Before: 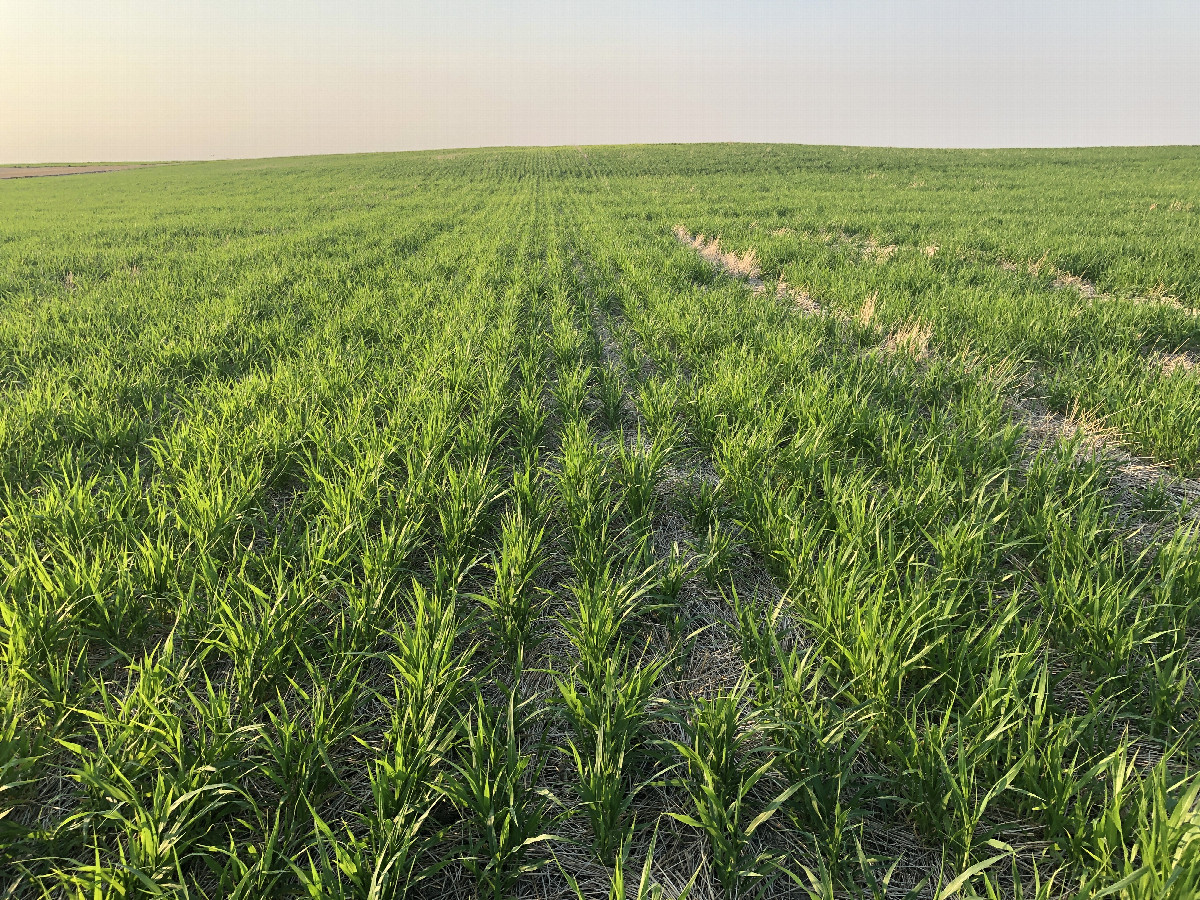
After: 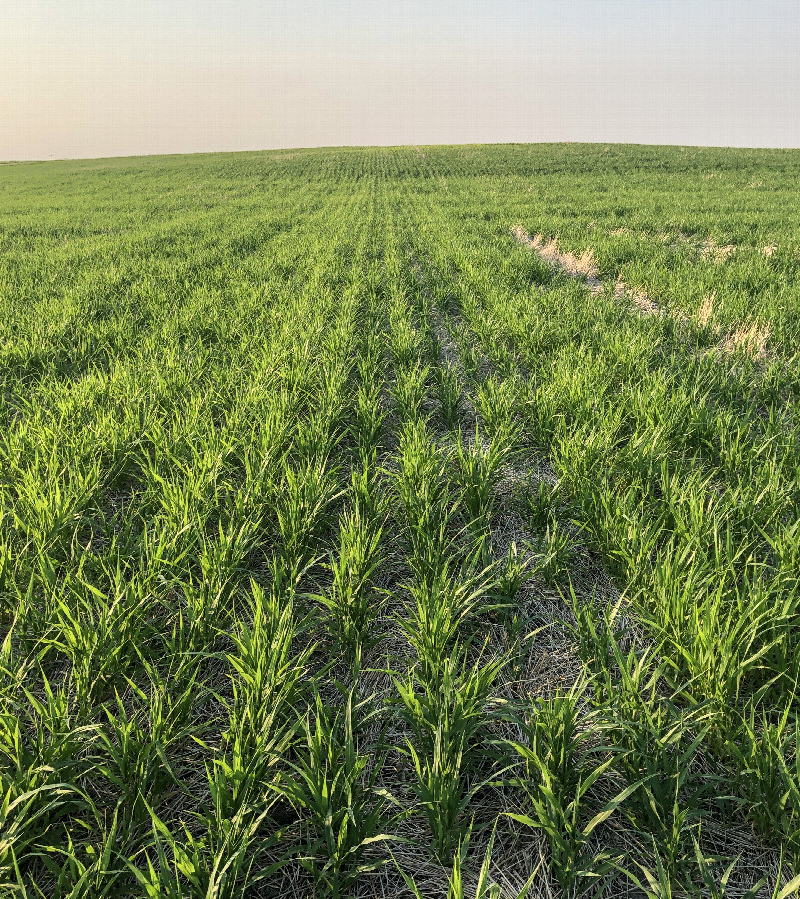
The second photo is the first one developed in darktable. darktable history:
local contrast: on, module defaults
crop and rotate: left 13.537%, right 19.796%
